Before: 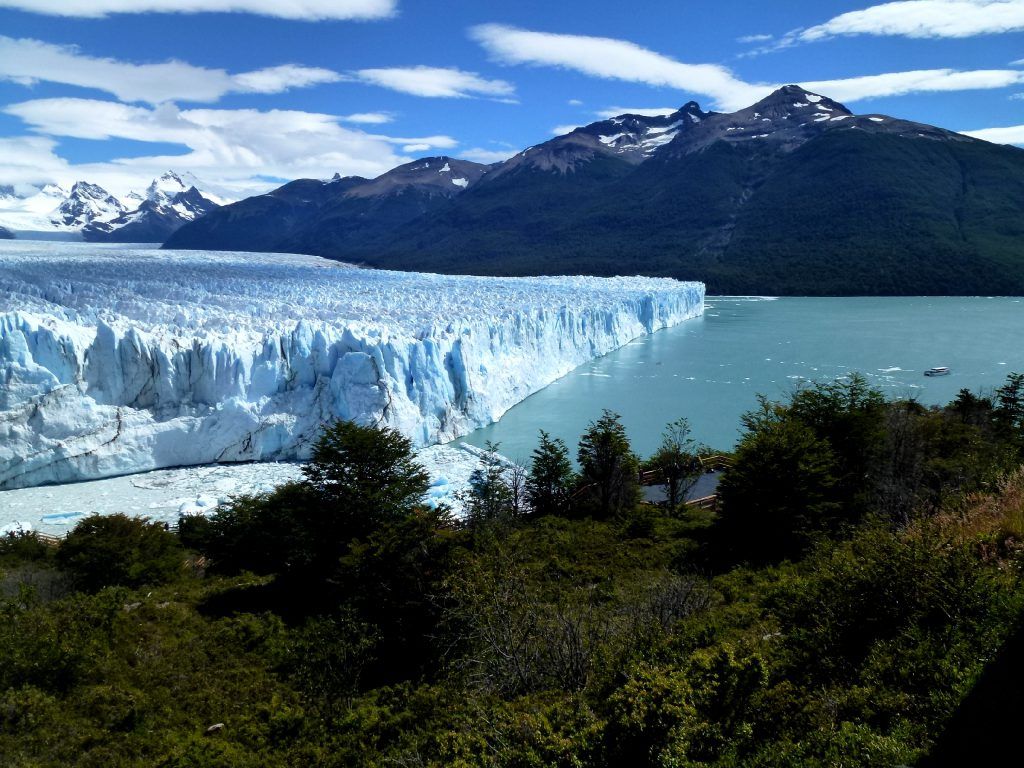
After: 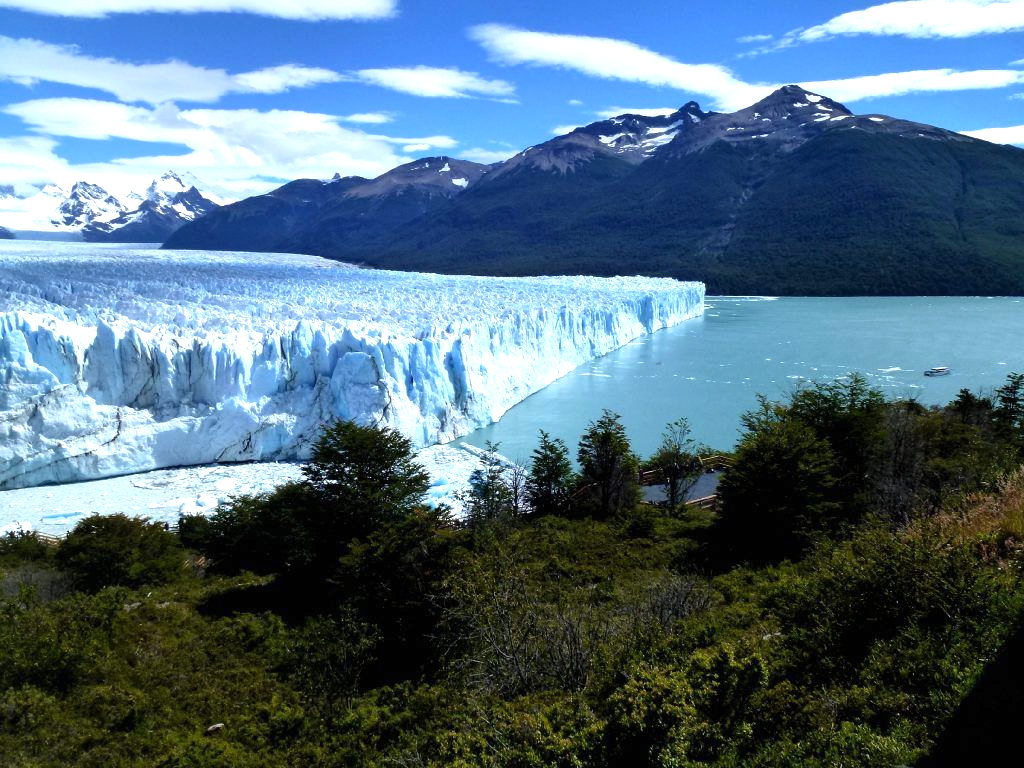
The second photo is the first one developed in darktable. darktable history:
exposure: black level correction 0, exposure 0.5 EV, compensate exposure bias true, compensate highlight preservation false
tone equalizer: on, module defaults
white balance: red 0.983, blue 1.036
